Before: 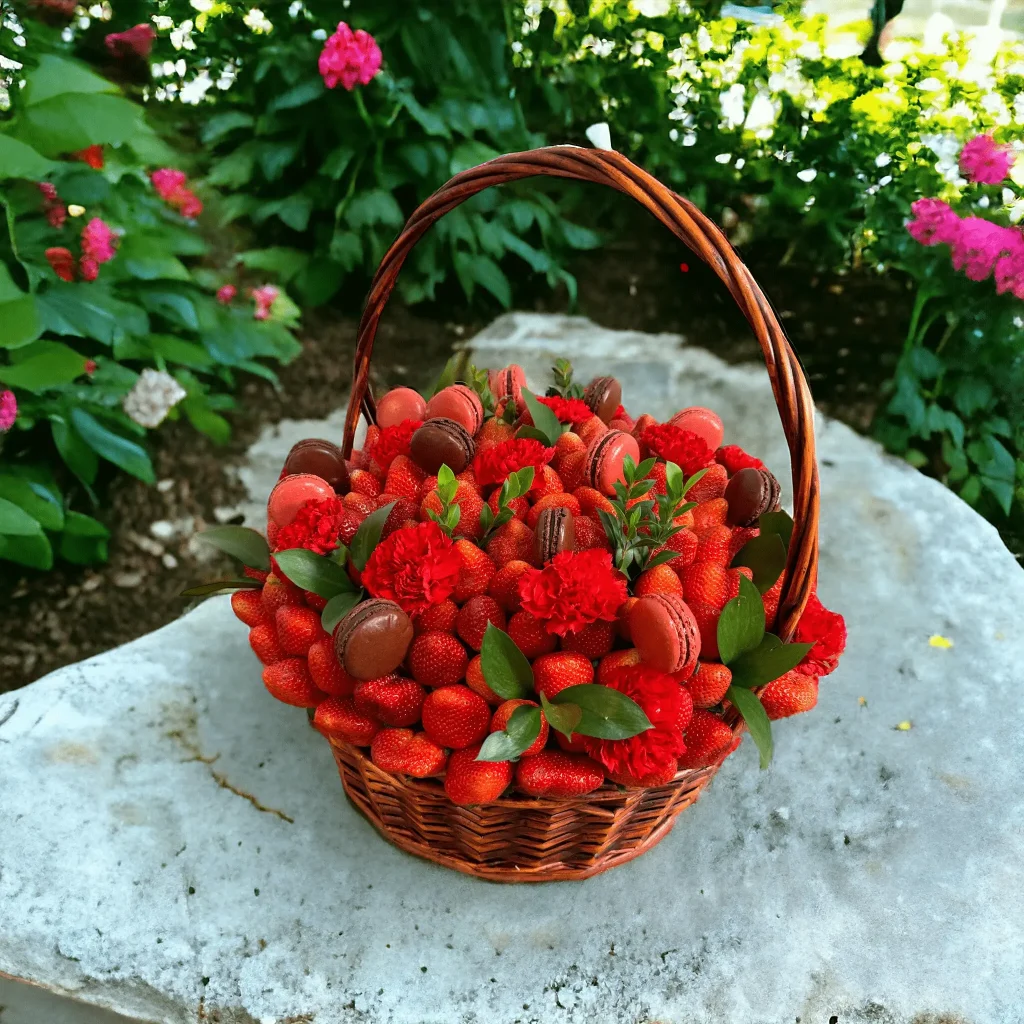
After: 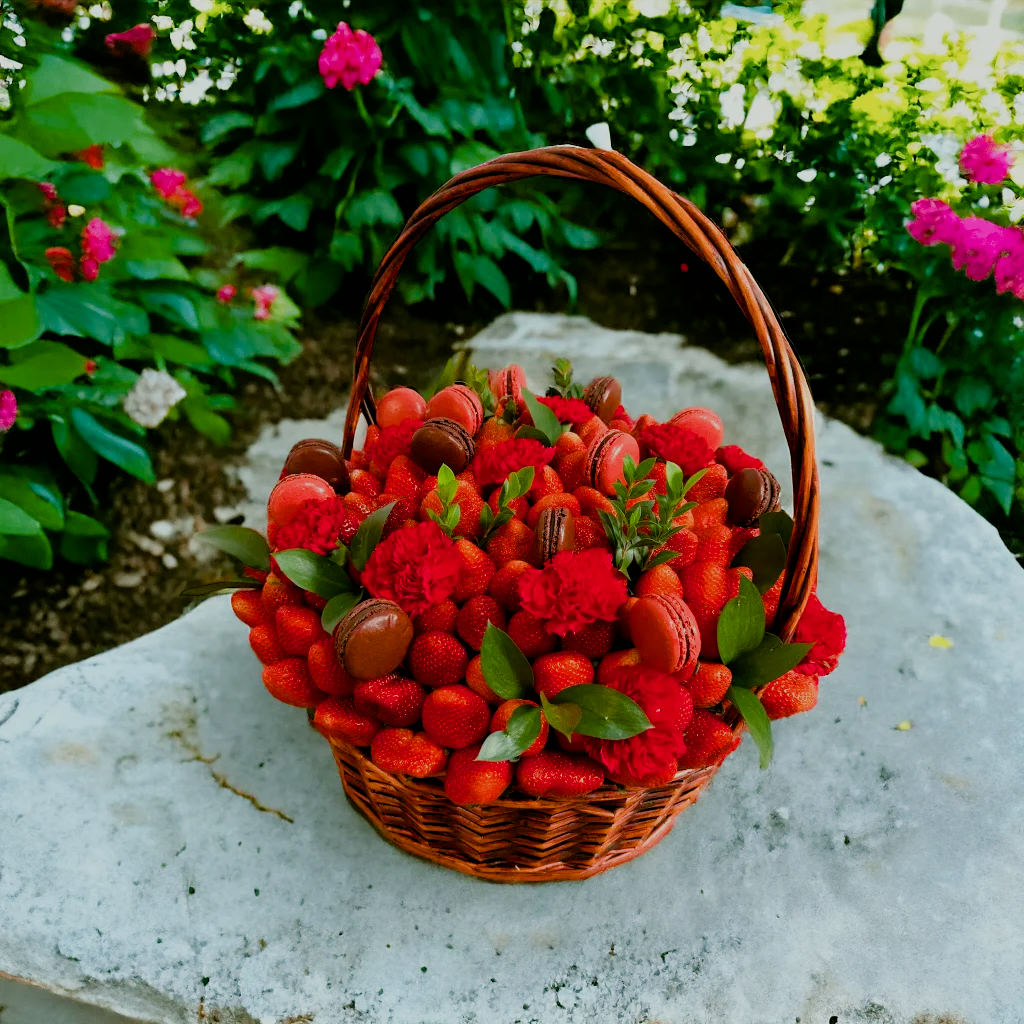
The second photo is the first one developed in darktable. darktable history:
color balance rgb: perceptual saturation grading › global saturation 20%, perceptual saturation grading › highlights -25%, perceptual saturation grading › shadows 50%
tone equalizer: on, module defaults
filmic rgb: black relative exposure -7.65 EV, white relative exposure 4.56 EV, hardness 3.61
